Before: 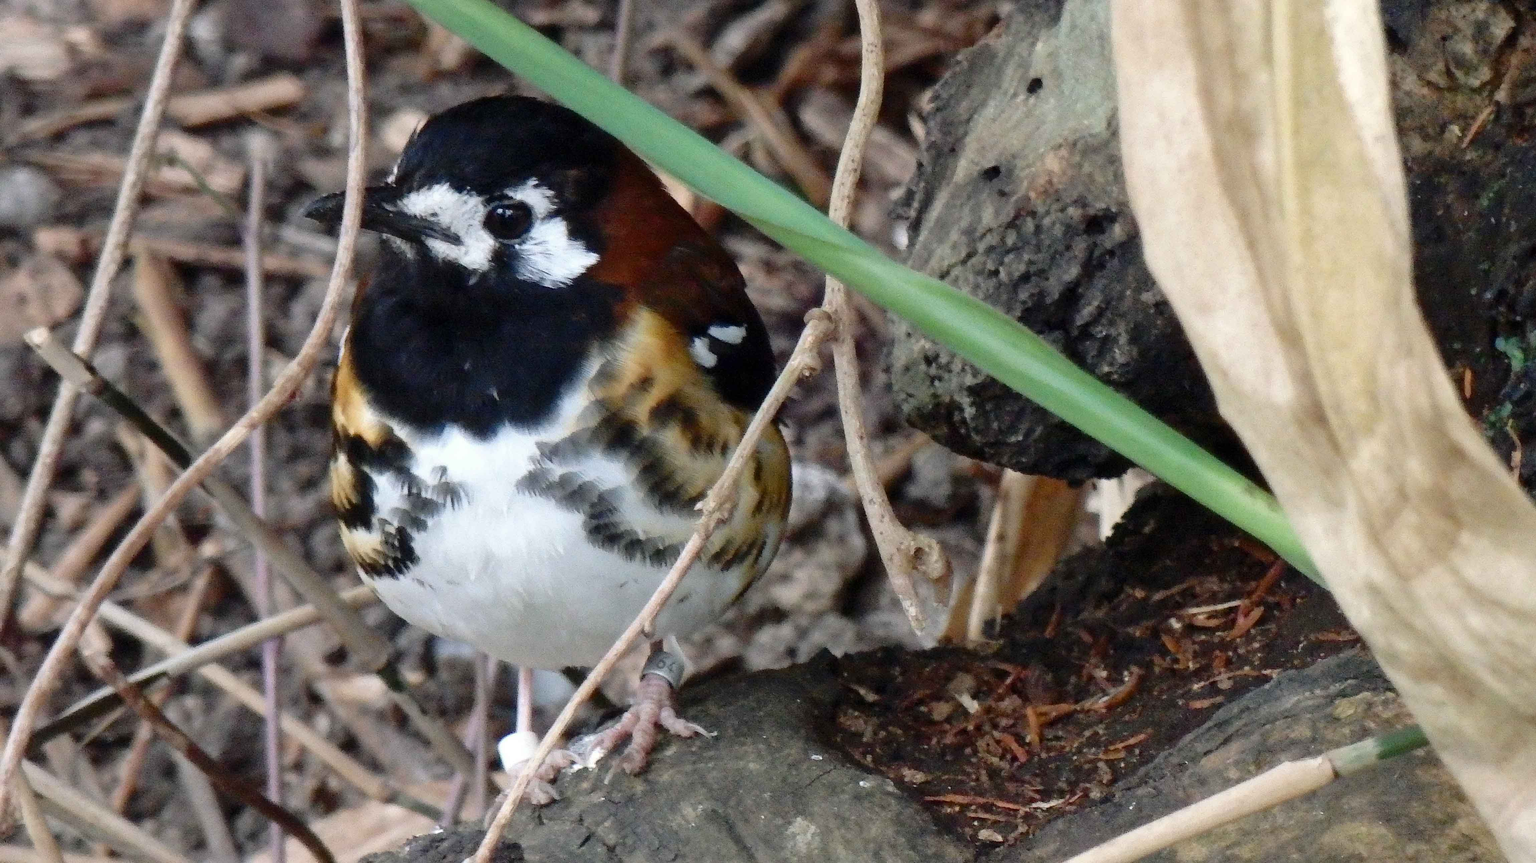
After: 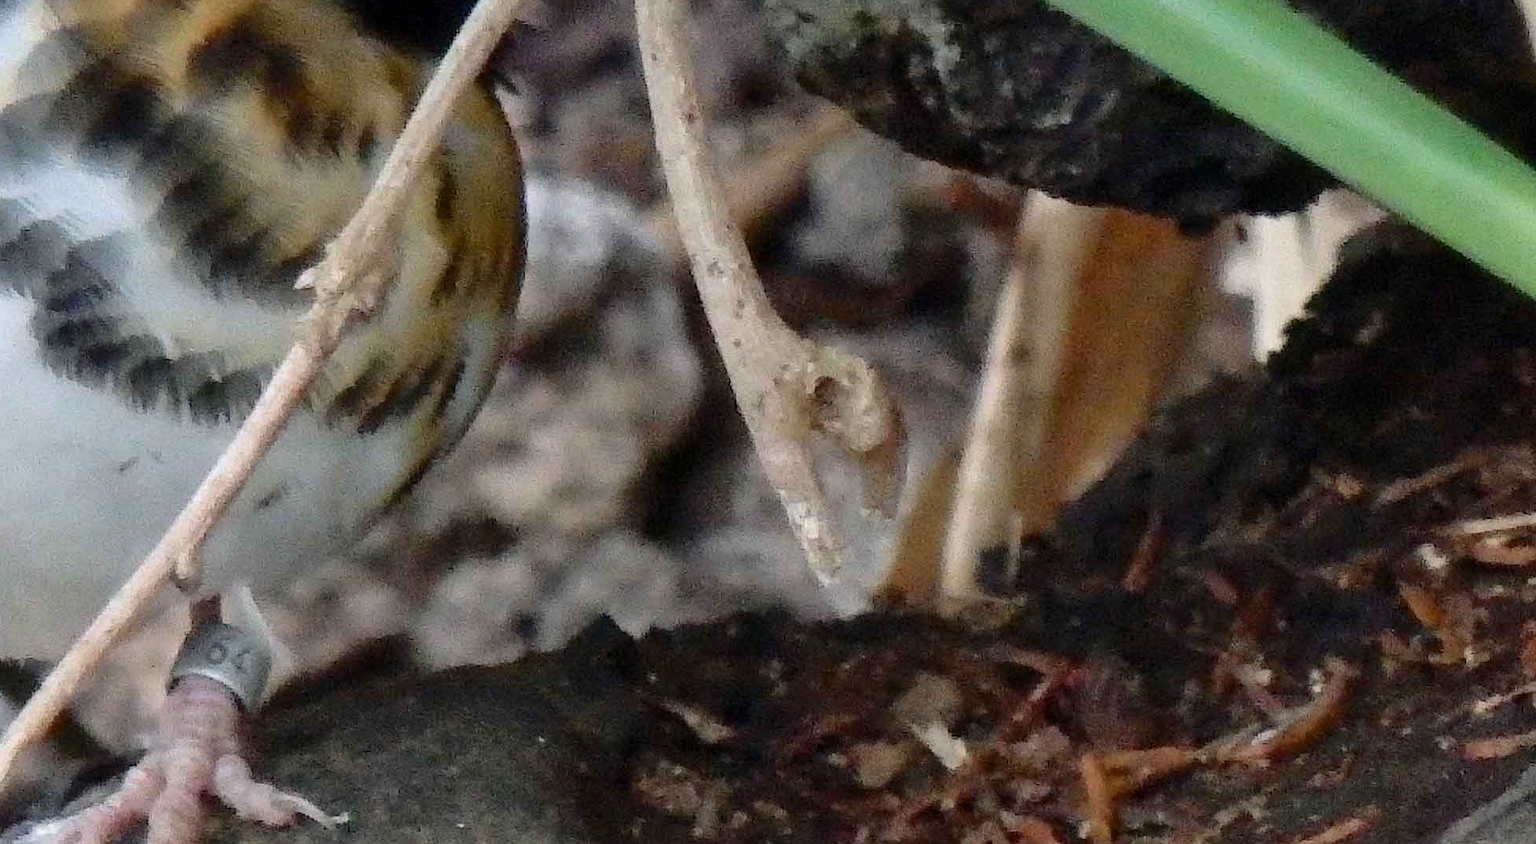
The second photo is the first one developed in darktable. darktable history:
crop: left 37.091%, top 44.964%, right 20.617%, bottom 13.672%
